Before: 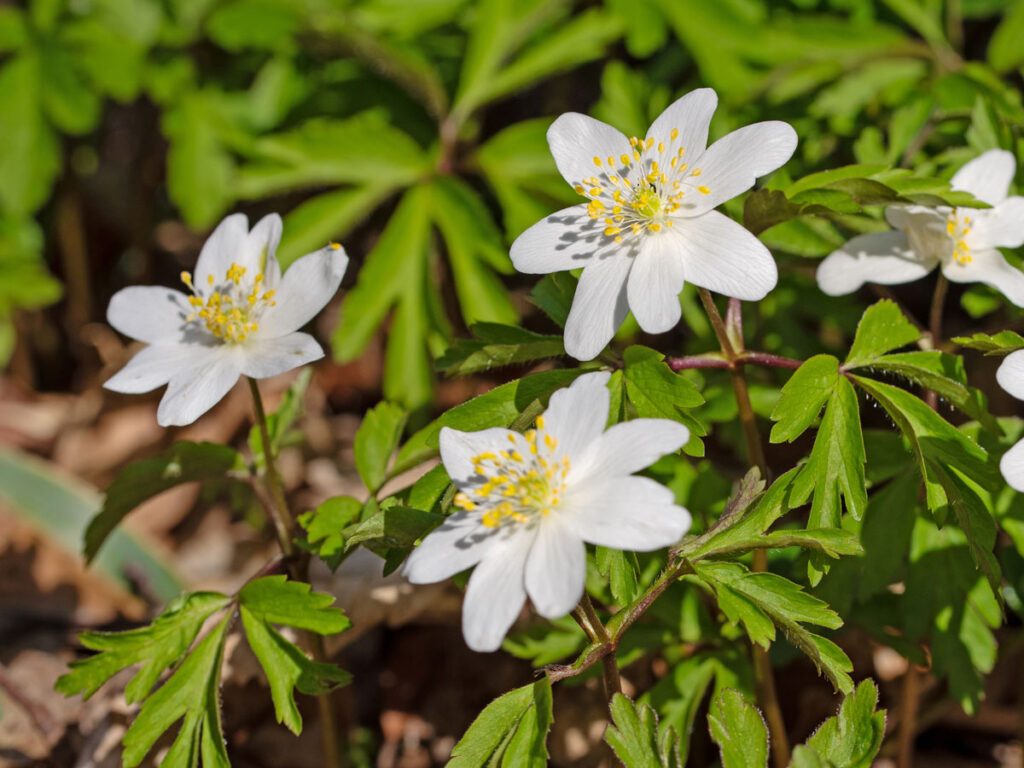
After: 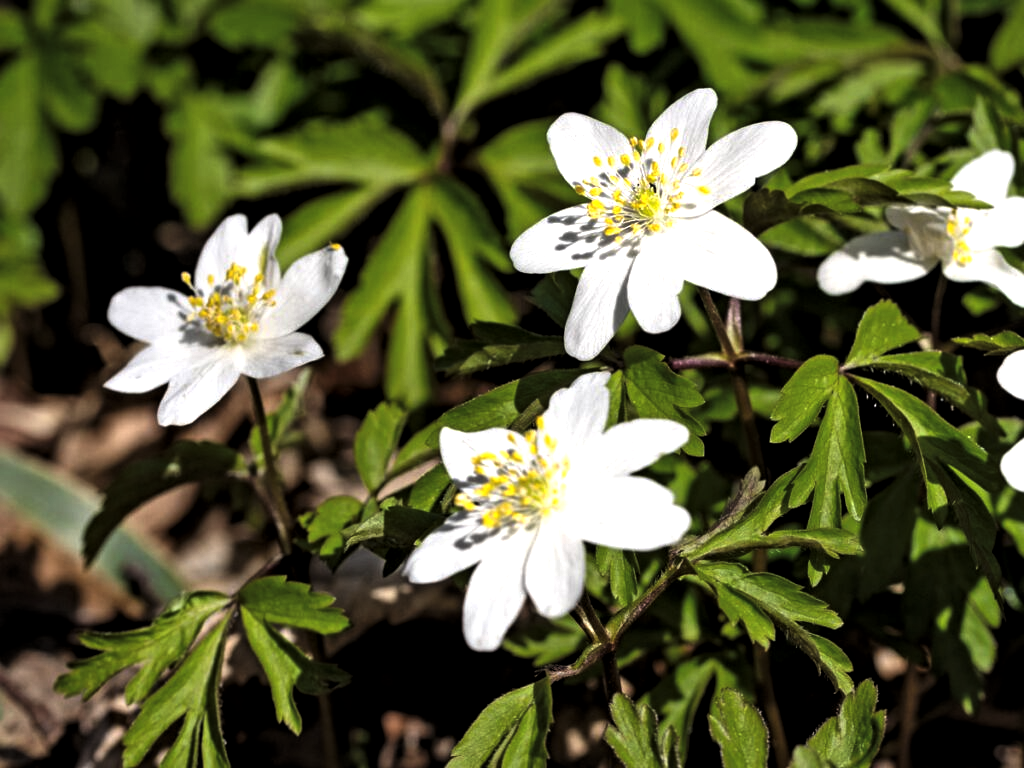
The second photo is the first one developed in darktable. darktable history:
local contrast: mode bilateral grid, contrast 20, coarseness 50, detail 120%, midtone range 0.2
levels: mode automatic, black 8.58%, gray 59.42%, levels [0, 0.445, 1]
exposure: black level correction 0, exposure 0.7 EV, compensate exposure bias true, compensate highlight preservation false
